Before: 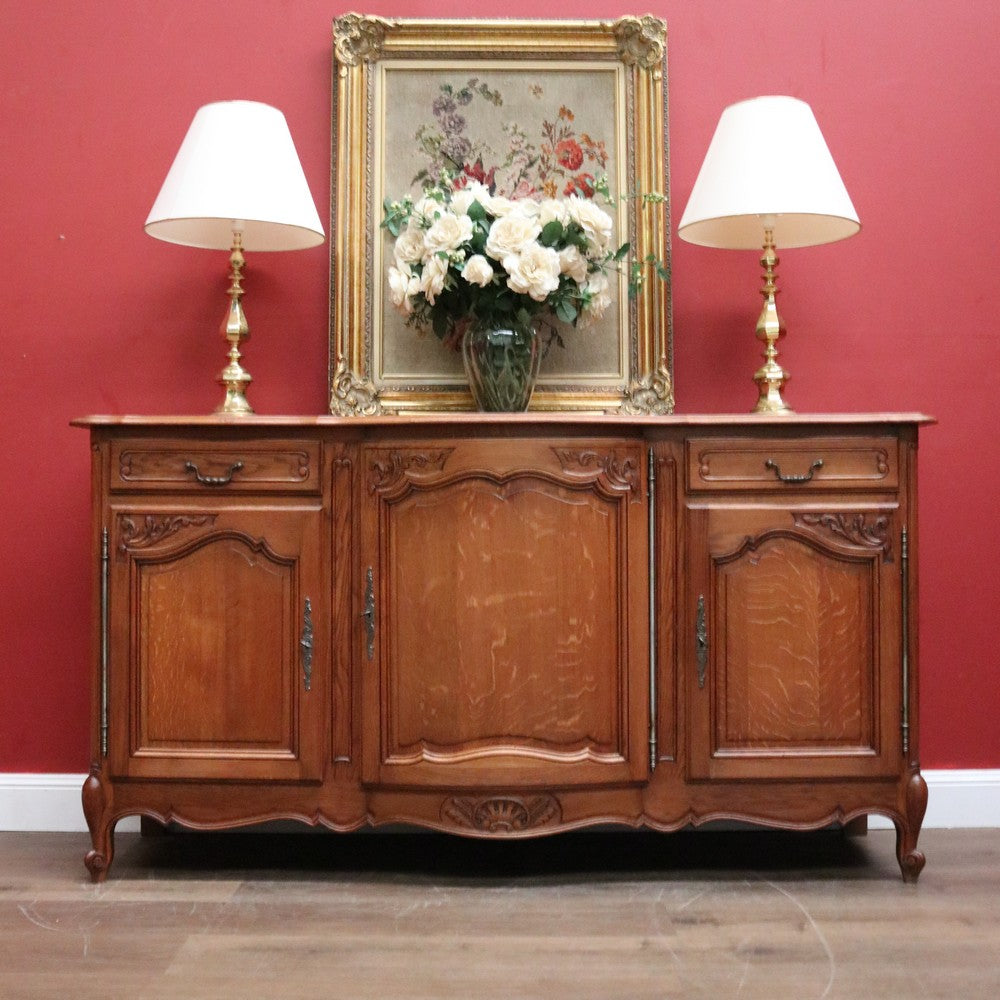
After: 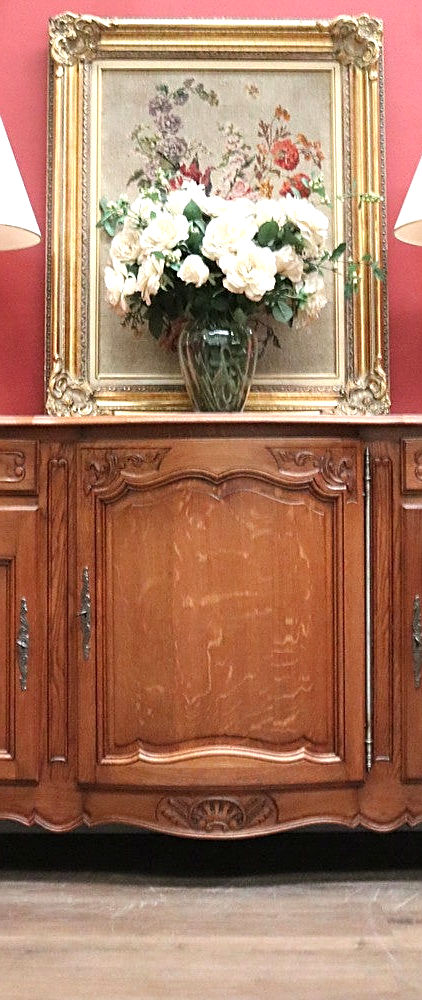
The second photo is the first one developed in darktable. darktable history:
contrast brightness saturation: saturation -0.05
exposure: black level correction 0, exposure 0.499 EV, compensate highlight preservation false
sharpen: radius 1.923
crop: left 28.5%, right 29.299%
